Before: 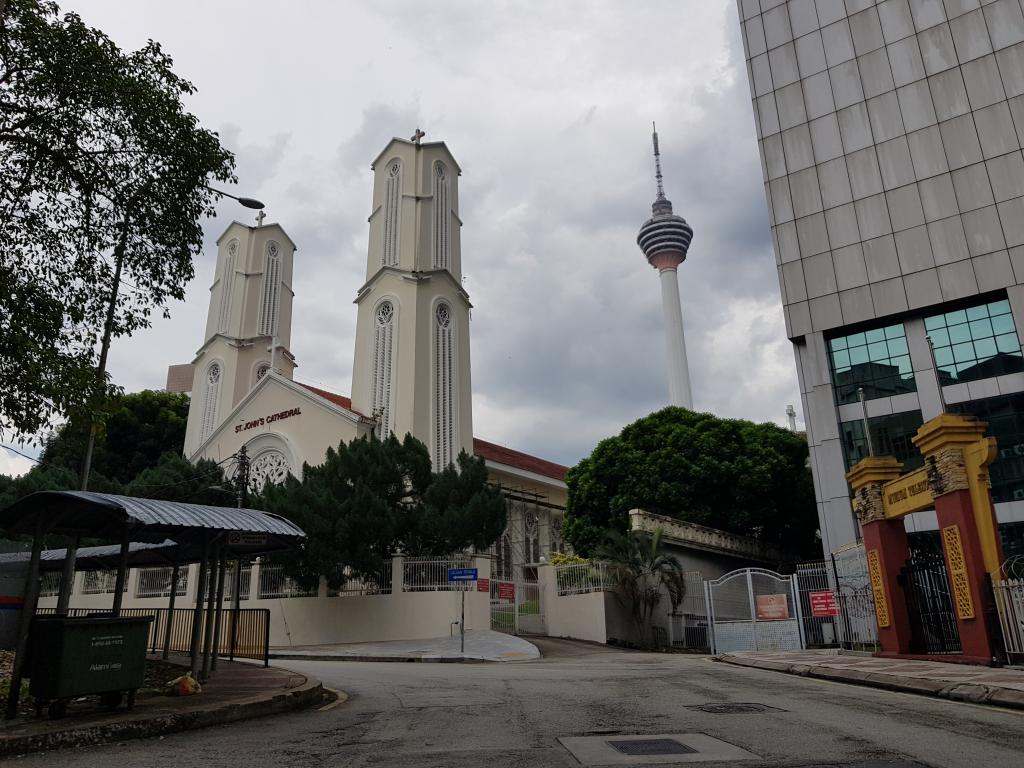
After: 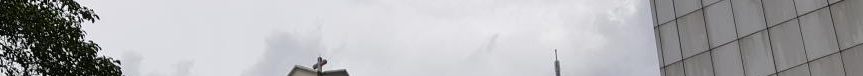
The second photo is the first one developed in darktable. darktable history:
tone equalizer: on, module defaults
crop and rotate: left 9.644%, top 9.491%, right 6.021%, bottom 80.509%
